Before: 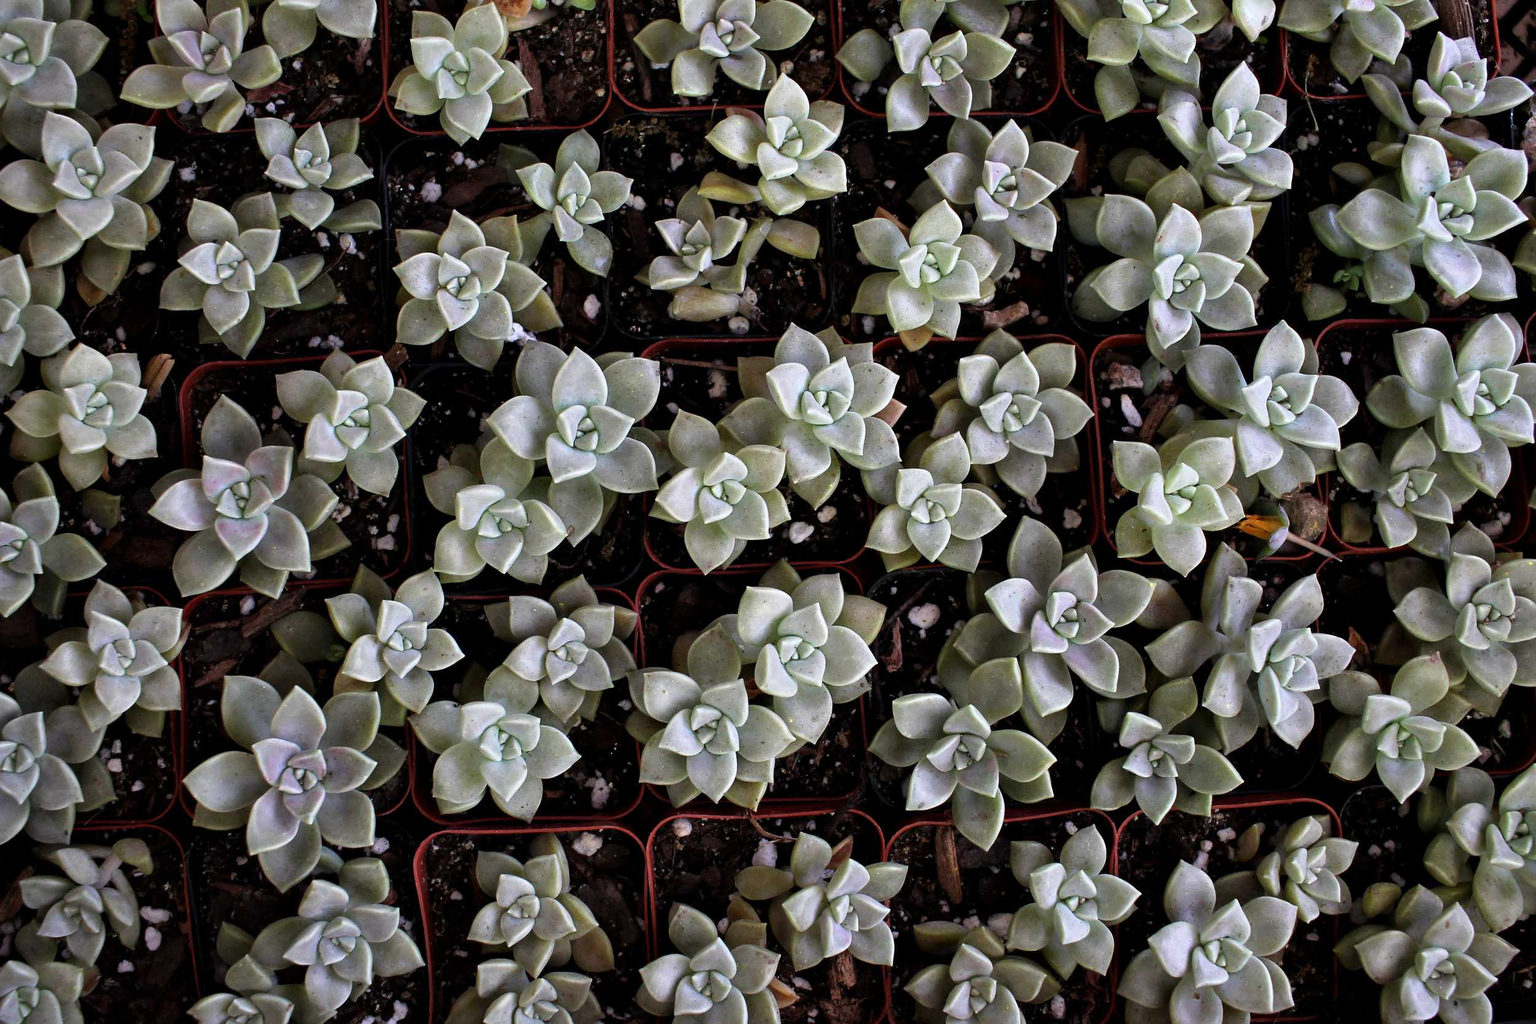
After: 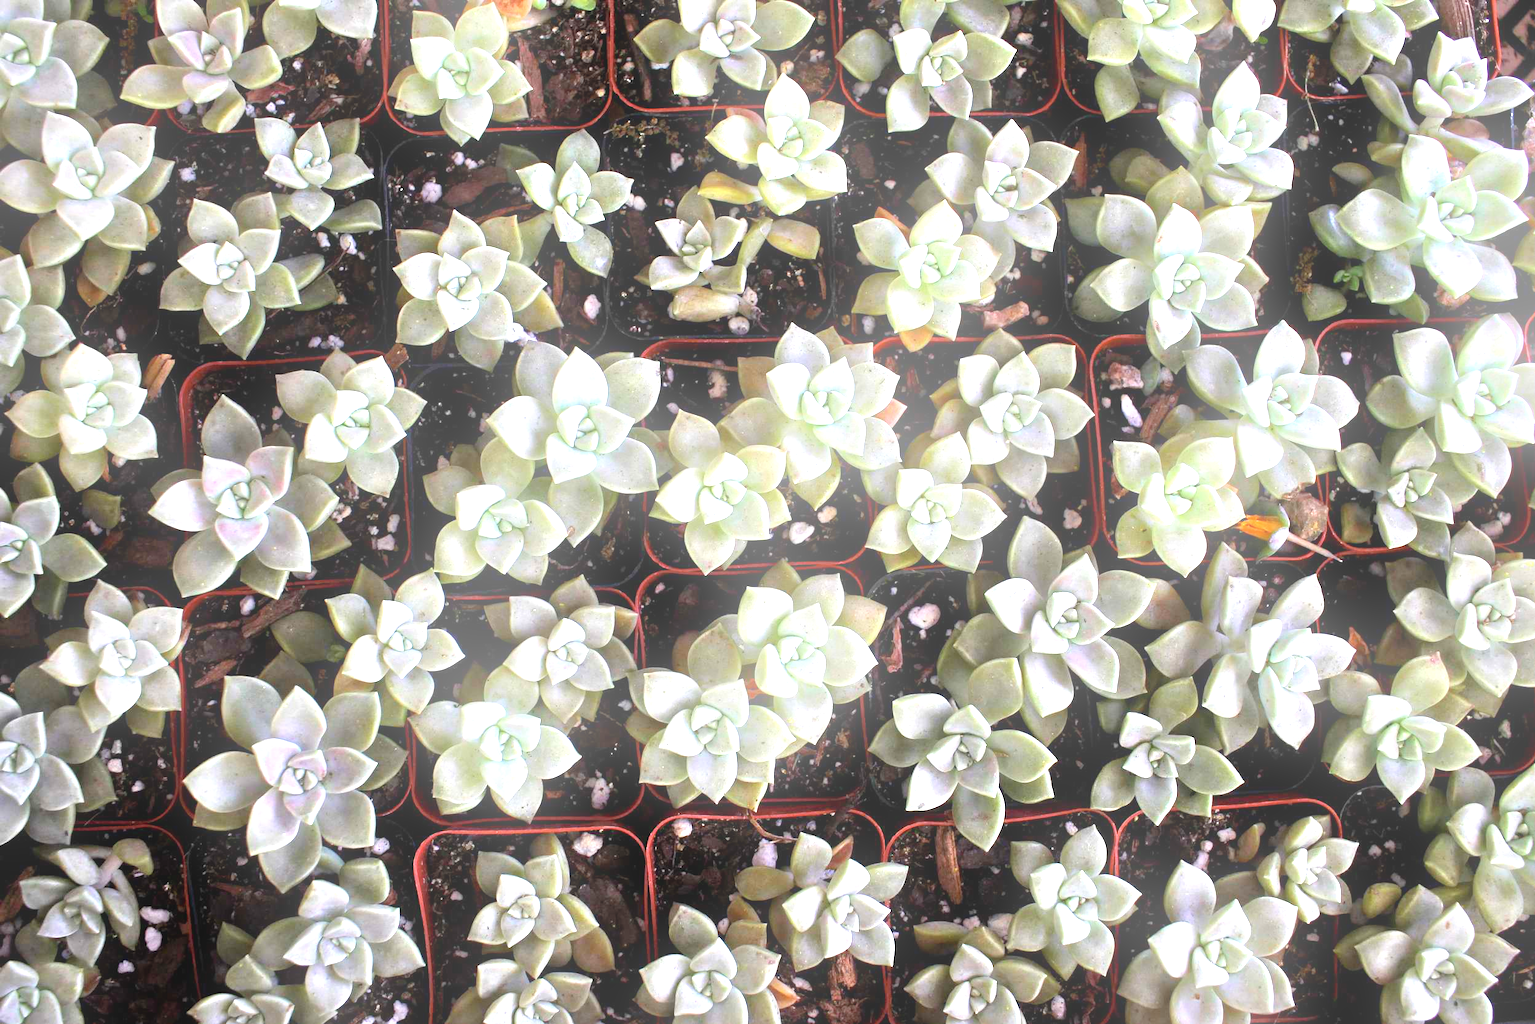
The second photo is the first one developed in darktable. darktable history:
exposure: black level correction 0.001, exposure 1.398 EV, compensate exposure bias true, compensate highlight preservation false
bloom: threshold 82.5%, strength 16.25%
